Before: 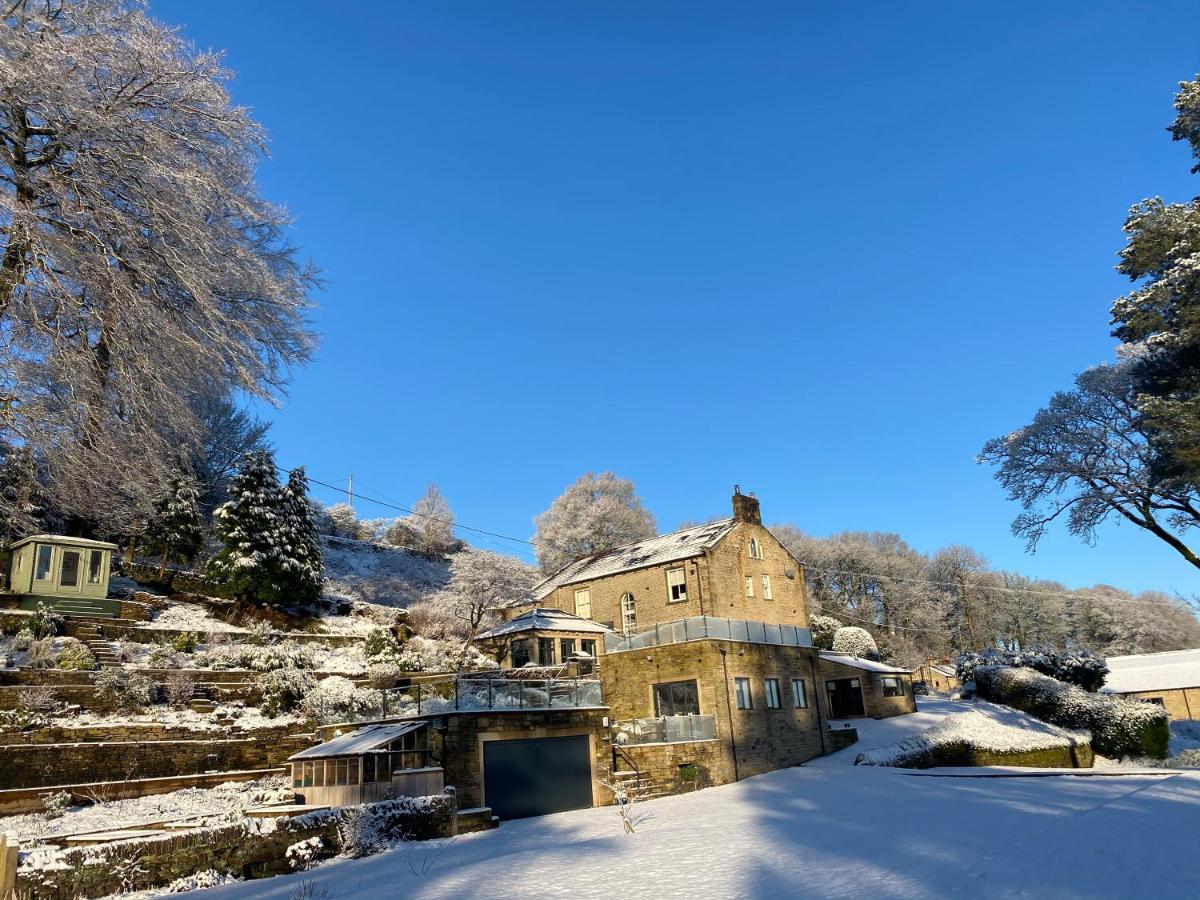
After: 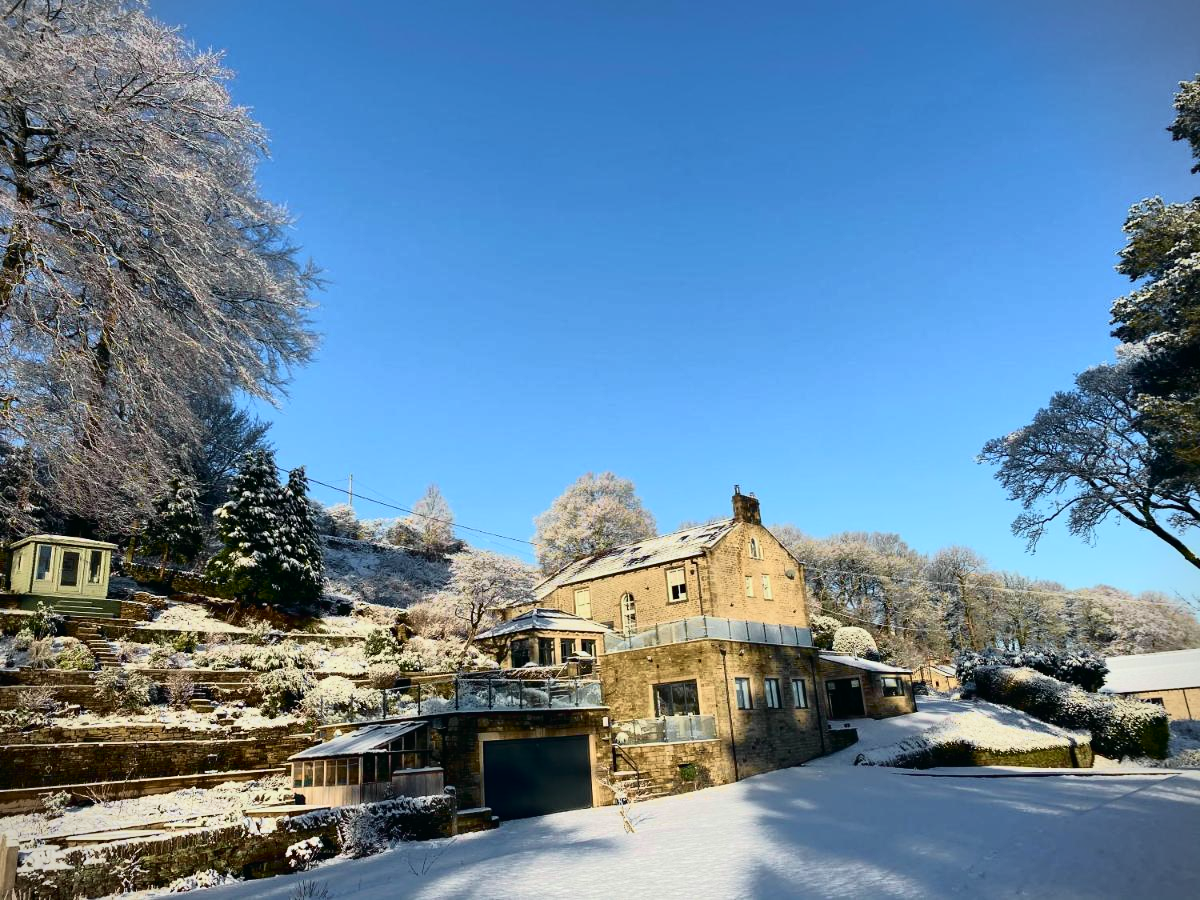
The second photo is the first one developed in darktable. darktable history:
vignetting: fall-off start 92.6%, brightness -0.52, saturation -0.51, center (-0.012, 0)
tone curve: curves: ch0 [(0, 0.008) (0.081, 0.044) (0.177, 0.123) (0.283, 0.253) (0.416, 0.449) (0.495, 0.524) (0.661, 0.756) (0.796, 0.859) (1, 0.951)]; ch1 [(0, 0) (0.161, 0.092) (0.35, 0.33) (0.392, 0.392) (0.427, 0.426) (0.479, 0.472) (0.505, 0.5) (0.521, 0.524) (0.567, 0.556) (0.583, 0.588) (0.625, 0.627) (0.678, 0.733) (1, 1)]; ch2 [(0, 0) (0.346, 0.362) (0.404, 0.427) (0.502, 0.499) (0.531, 0.523) (0.544, 0.561) (0.58, 0.59) (0.629, 0.642) (0.717, 0.678) (1, 1)], color space Lab, independent channels, preserve colors none
